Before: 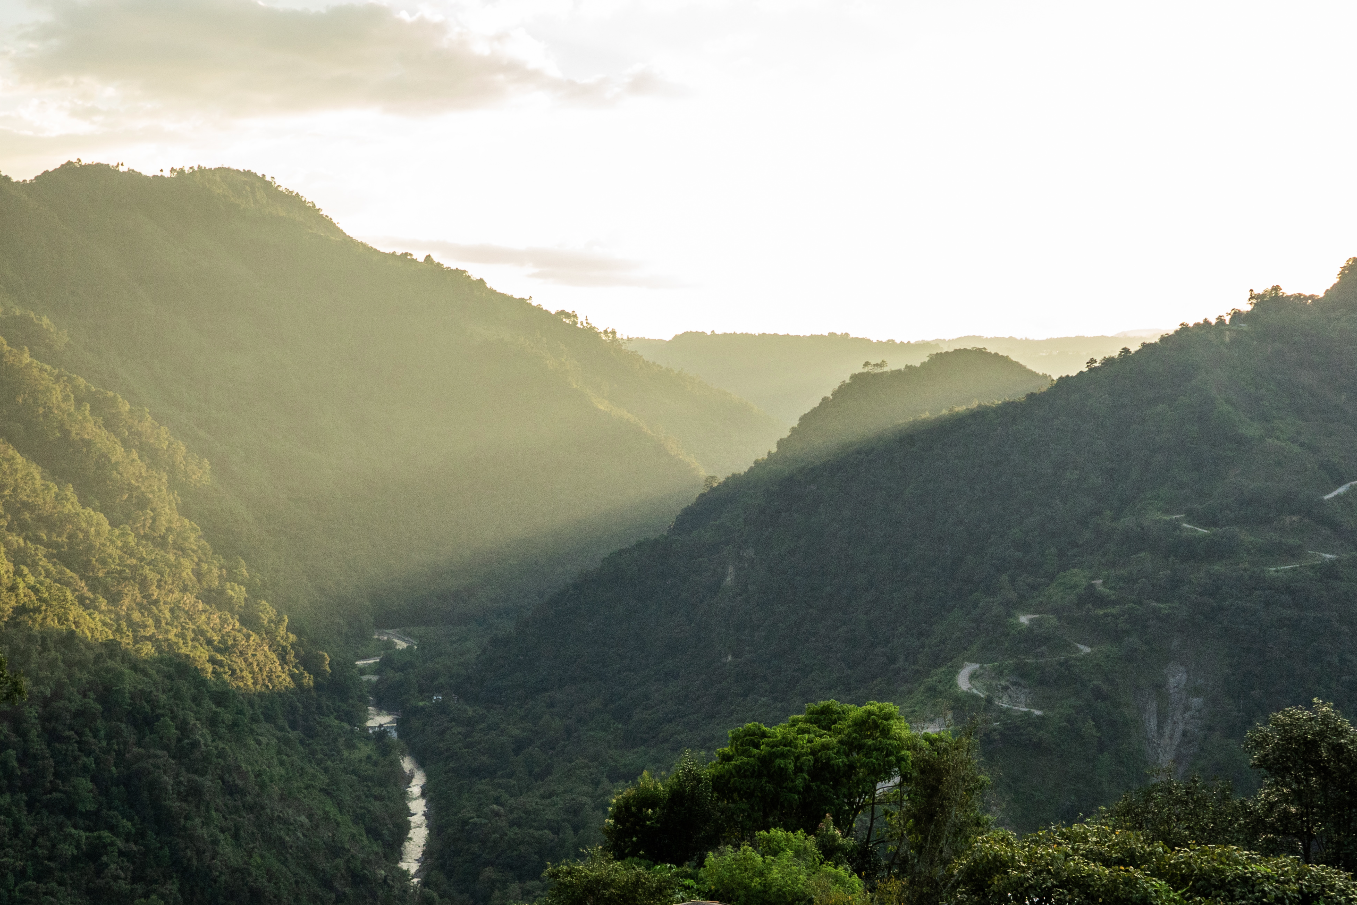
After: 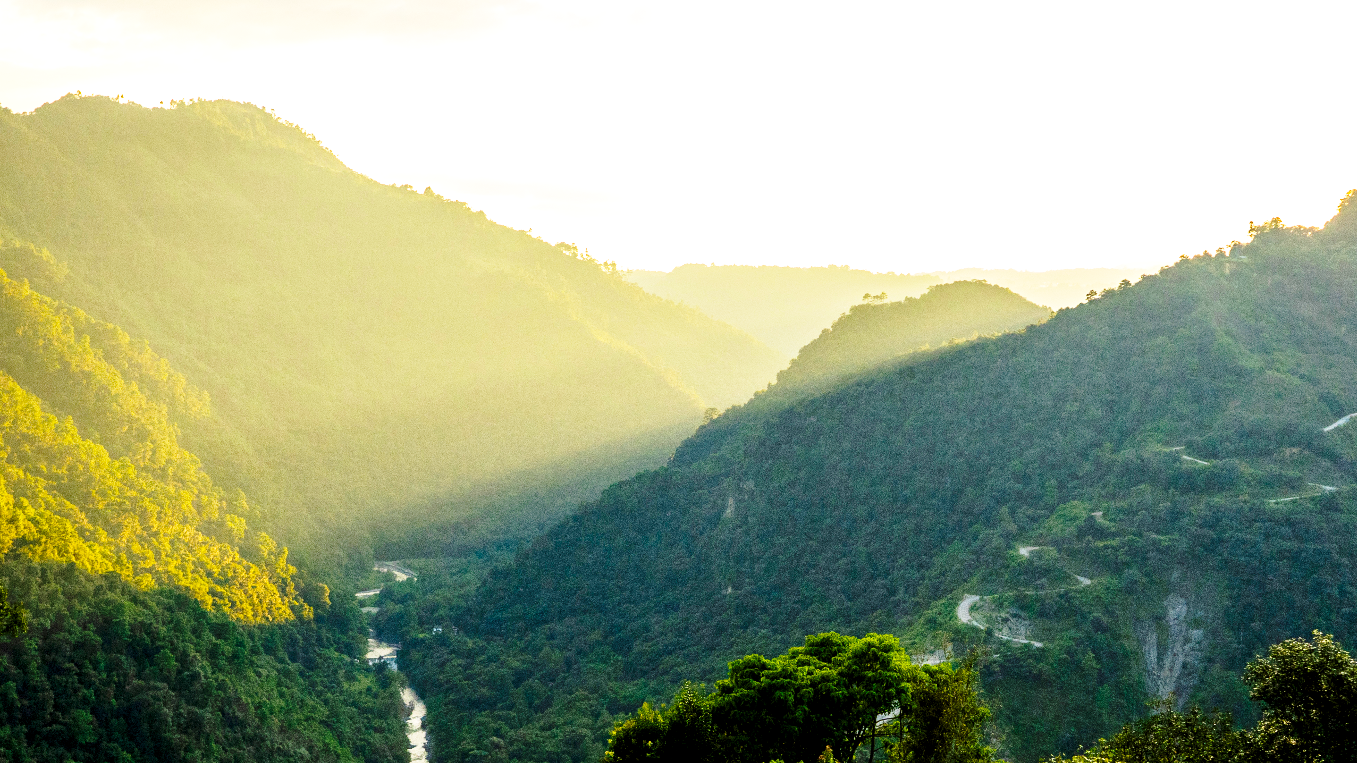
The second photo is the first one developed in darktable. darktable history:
base curve: curves: ch0 [(0, 0) (0.028, 0.03) (0.121, 0.232) (0.46, 0.748) (0.859, 0.968) (1, 1)], preserve colors none
color balance rgb: linear chroma grading › global chroma 9.692%, perceptual saturation grading › global saturation 29.985%, global vibrance 20%
crop: top 7.574%, bottom 8.011%
exposure: black level correction 0.005, exposure 0.278 EV, compensate exposure bias true, compensate highlight preservation false
